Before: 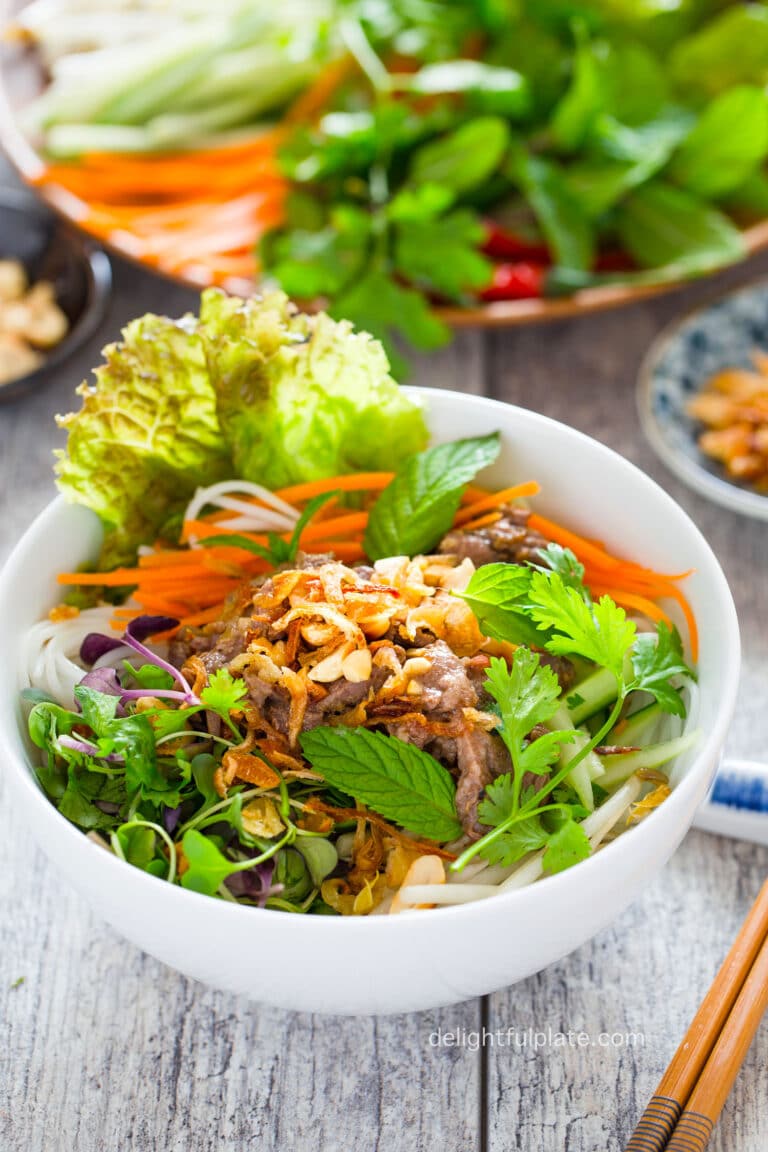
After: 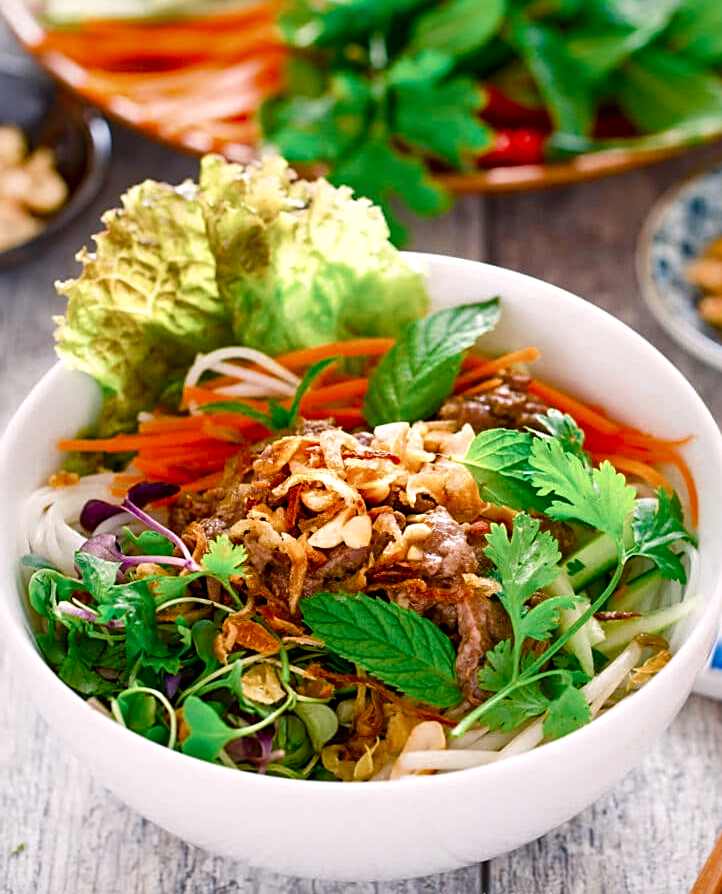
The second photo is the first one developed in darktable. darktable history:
local contrast: mode bilateral grid, contrast 24, coarseness 59, detail 151%, midtone range 0.2
crop and rotate: angle 0.085°, top 11.55%, right 5.677%, bottom 10.649%
sharpen: on, module defaults
contrast brightness saturation: contrast 0.045, saturation 0.159
color balance rgb: highlights gain › chroma 3.085%, highlights gain › hue 54.68°, perceptual saturation grading › global saturation 25.835%, perceptual saturation grading › highlights -50.064%, perceptual saturation grading › shadows 30.385%, global vibrance 20%
color correction: highlights a* -0.123, highlights b* -5.3, shadows a* -0.123, shadows b* -0.078
color zones: curves: ch0 [(0, 0.5) (0.125, 0.4) (0.25, 0.5) (0.375, 0.4) (0.5, 0.4) (0.625, 0.6) (0.75, 0.6) (0.875, 0.5)]; ch1 [(0, 0.4) (0.125, 0.5) (0.25, 0.4) (0.375, 0.4) (0.5, 0.4) (0.625, 0.4) (0.75, 0.5) (0.875, 0.4)]; ch2 [(0, 0.6) (0.125, 0.5) (0.25, 0.5) (0.375, 0.6) (0.5, 0.6) (0.625, 0.5) (0.75, 0.5) (0.875, 0.5)]
